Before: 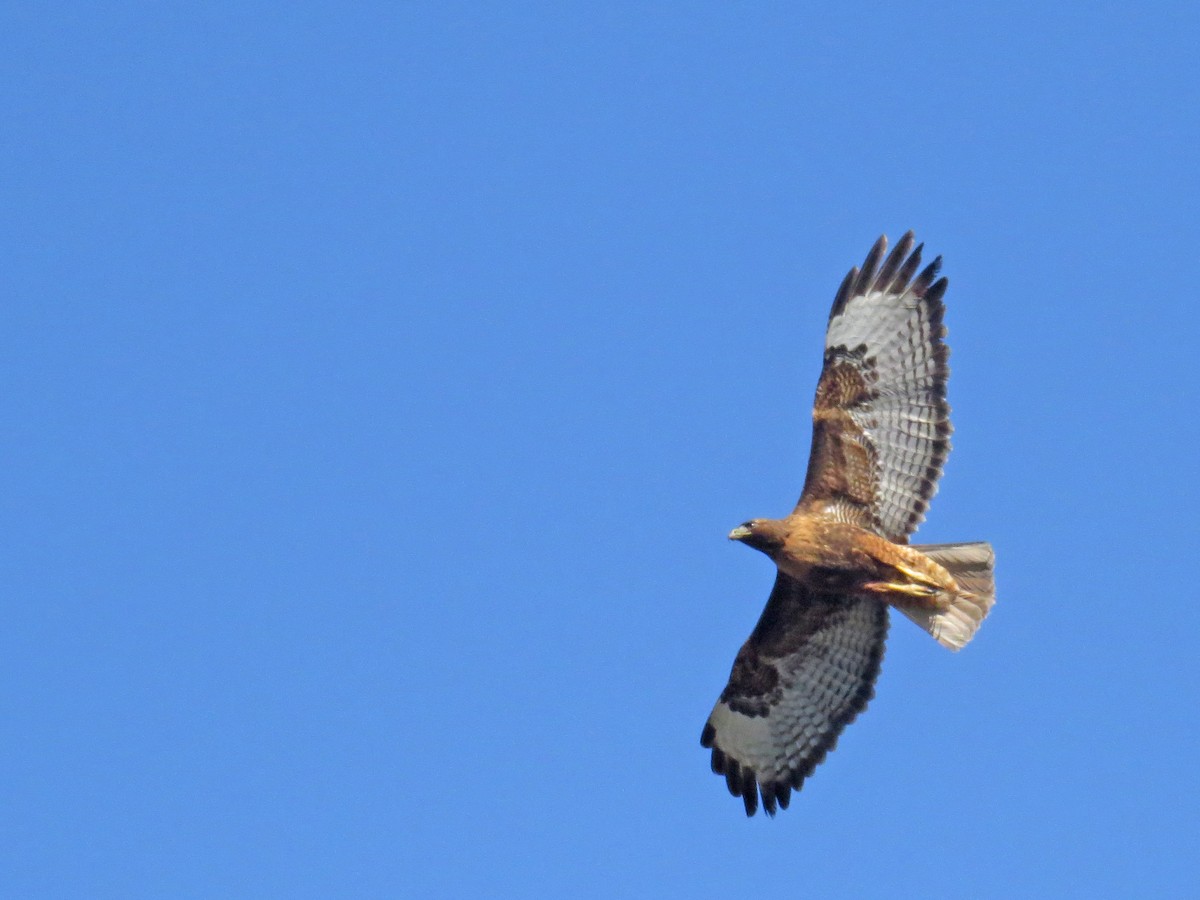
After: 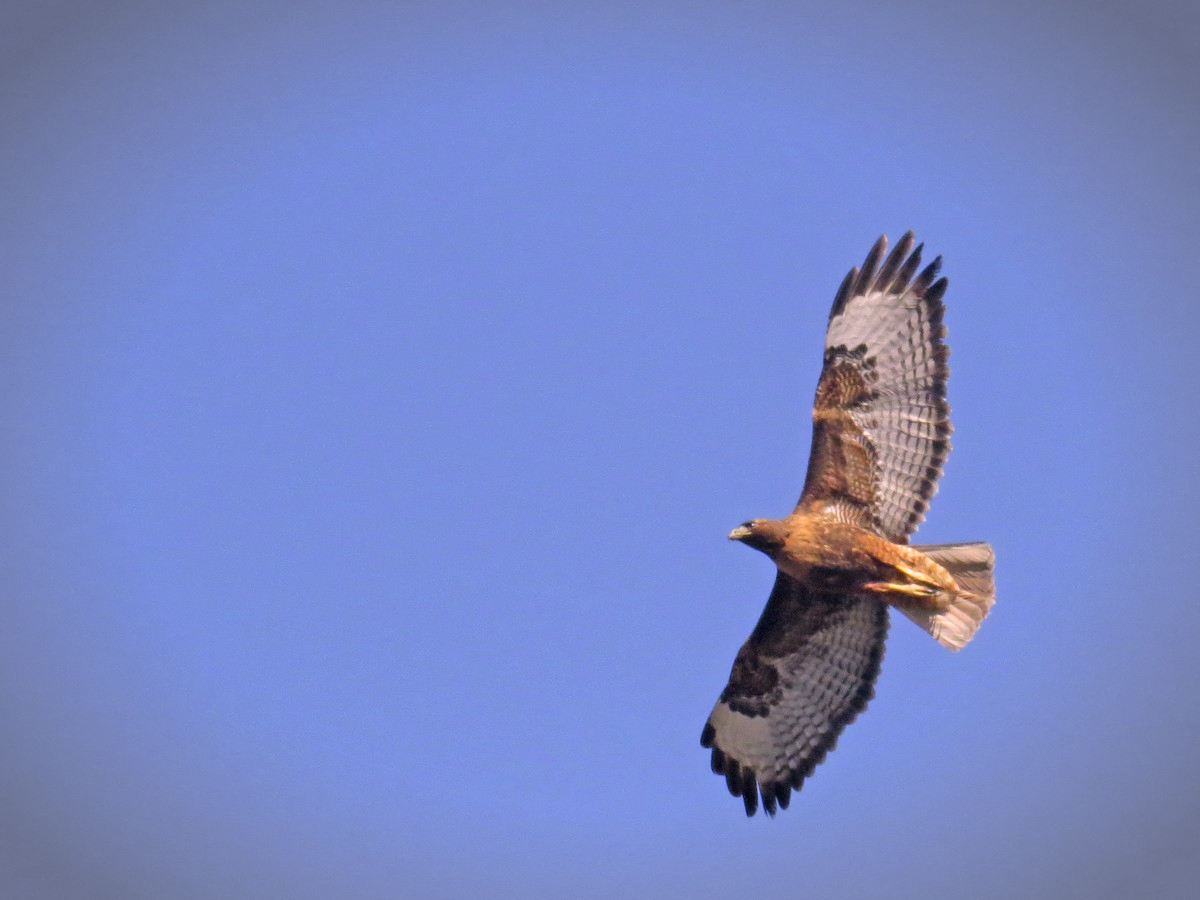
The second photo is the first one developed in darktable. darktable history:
vignetting: automatic ratio true
color correction: highlights a* 14.52, highlights b* 4.84
